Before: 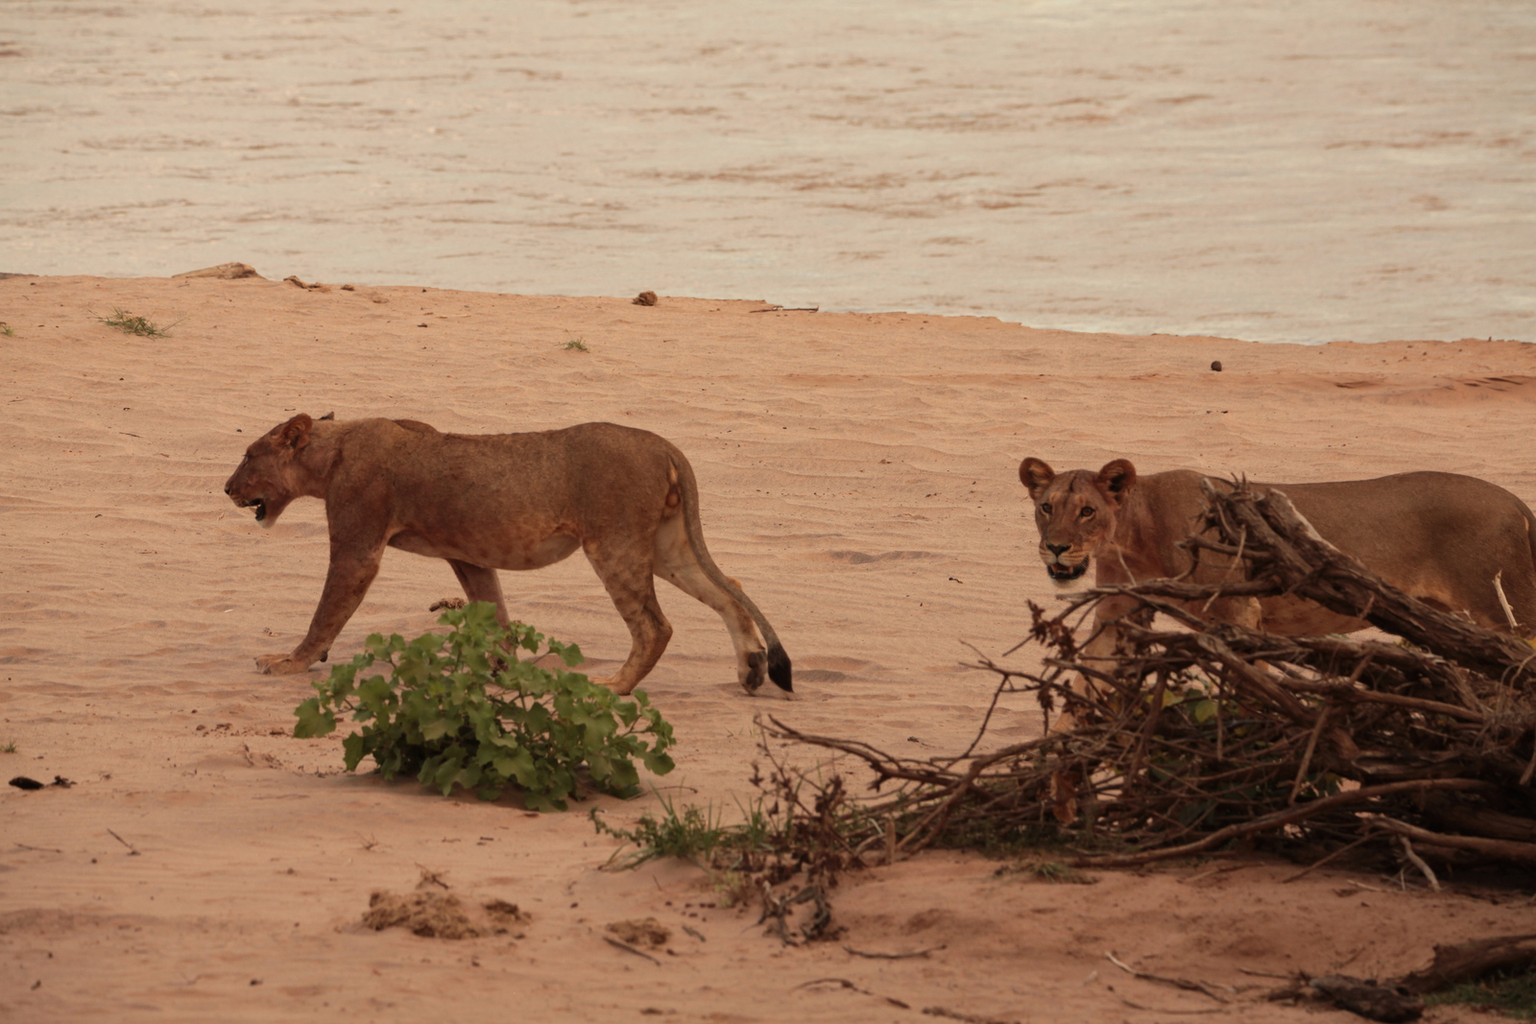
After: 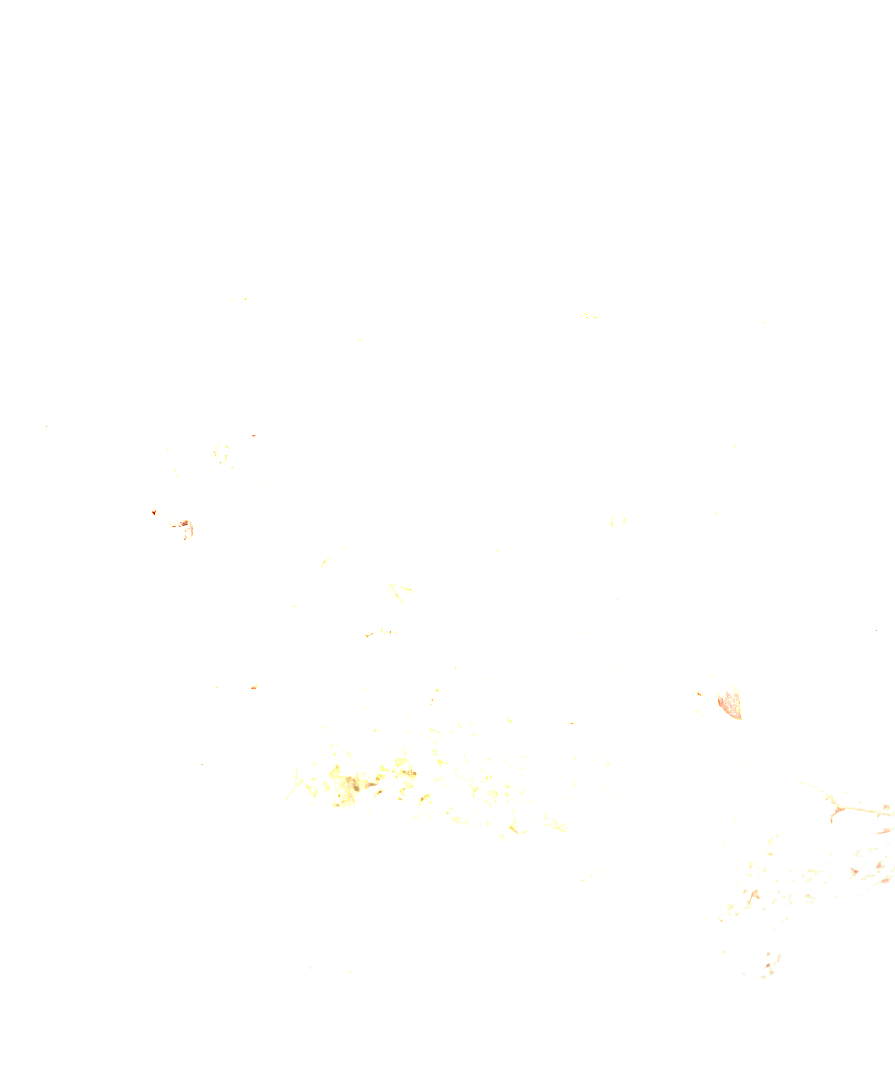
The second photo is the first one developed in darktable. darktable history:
exposure: exposure 7.926 EV, compensate exposure bias true, compensate highlight preservation false
crop: left 5.213%, right 38.79%
sharpen: on, module defaults
vignetting: fall-off start 68.76%, fall-off radius 29.99%, width/height ratio 0.985, shape 0.847, unbound false
